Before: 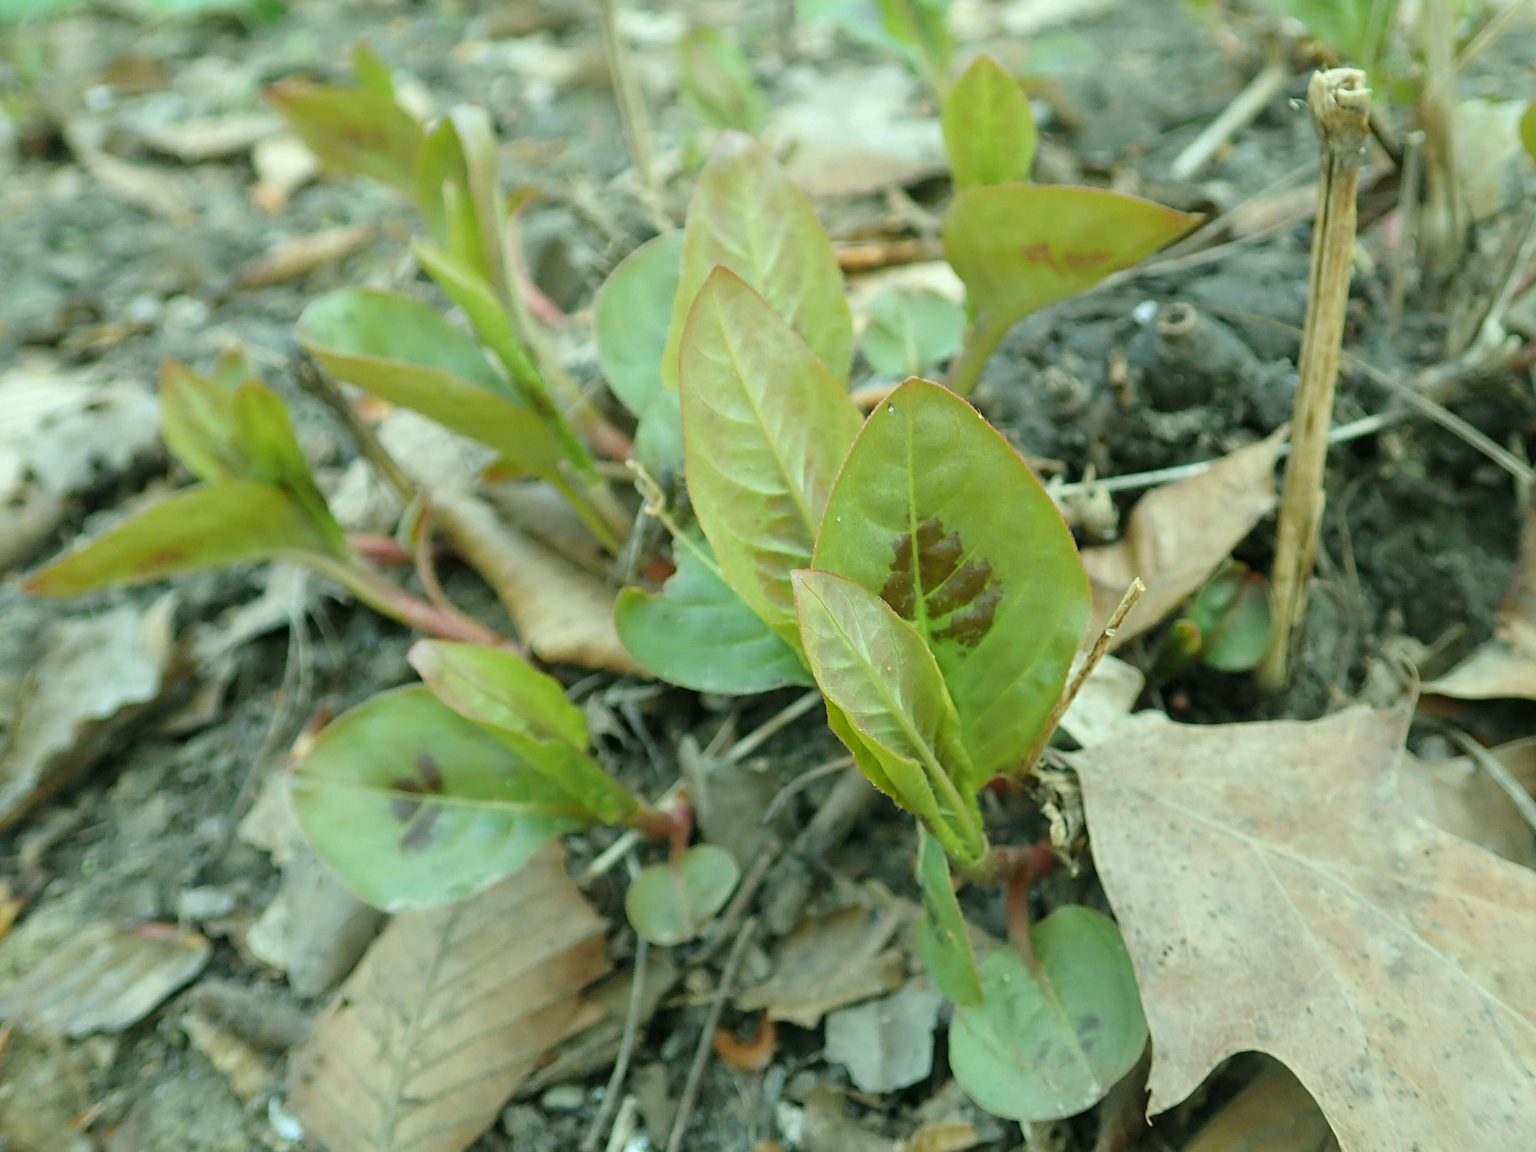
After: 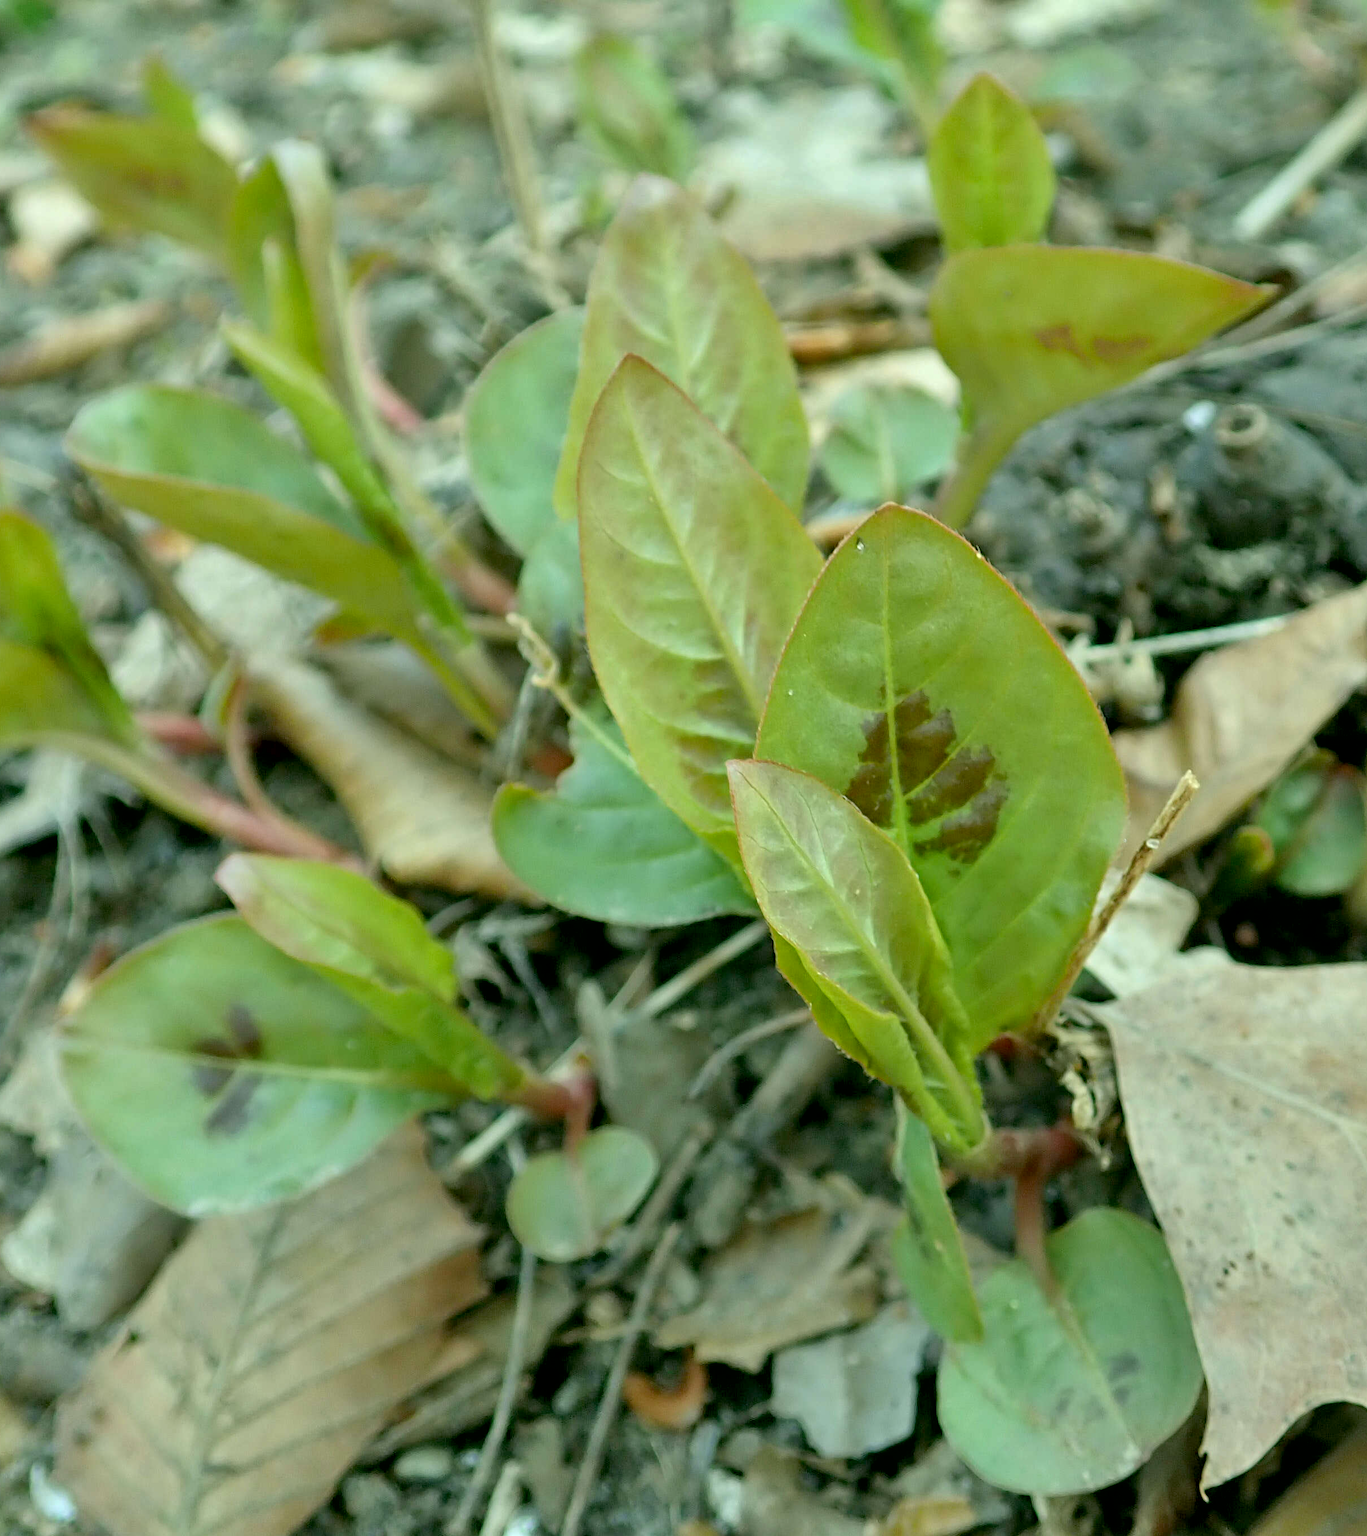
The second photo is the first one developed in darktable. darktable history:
crop and rotate: left 16.045%, right 17.217%
exposure: black level correction 0.01, exposure 0.016 EV, compensate highlight preservation false
shadows and highlights: low approximation 0.01, soften with gaussian
